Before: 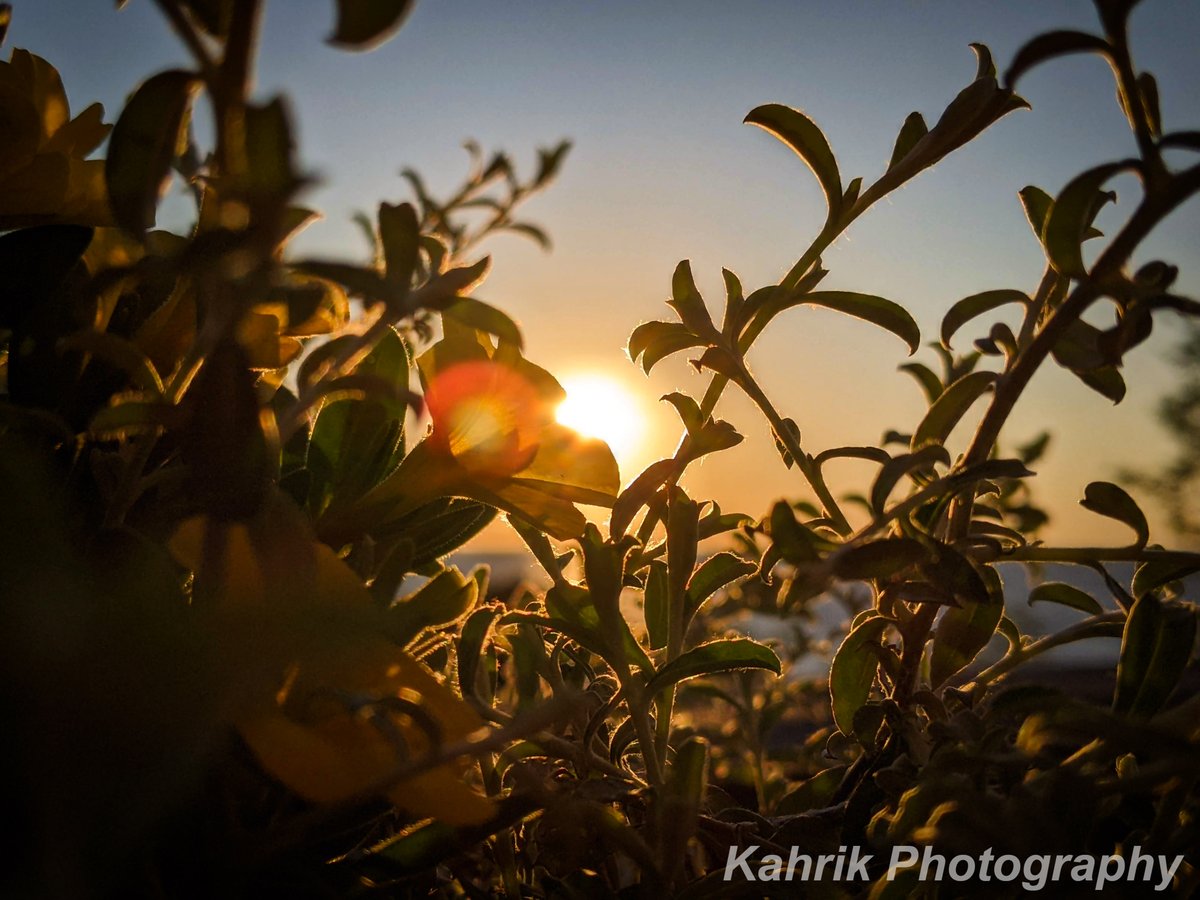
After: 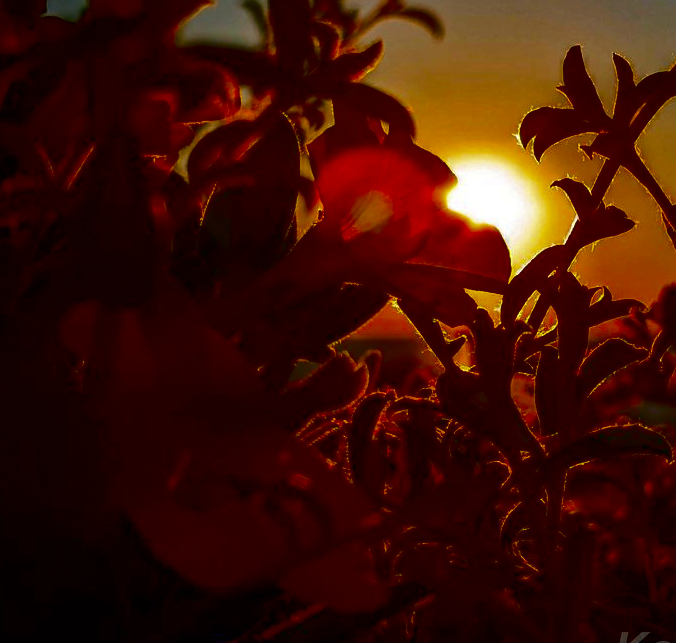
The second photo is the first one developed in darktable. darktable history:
contrast brightness saturation: brightness -0.989, saturation 0.983
crop: left 9.103%, top 23.851%, right 34.547%, bottom 4.621%
